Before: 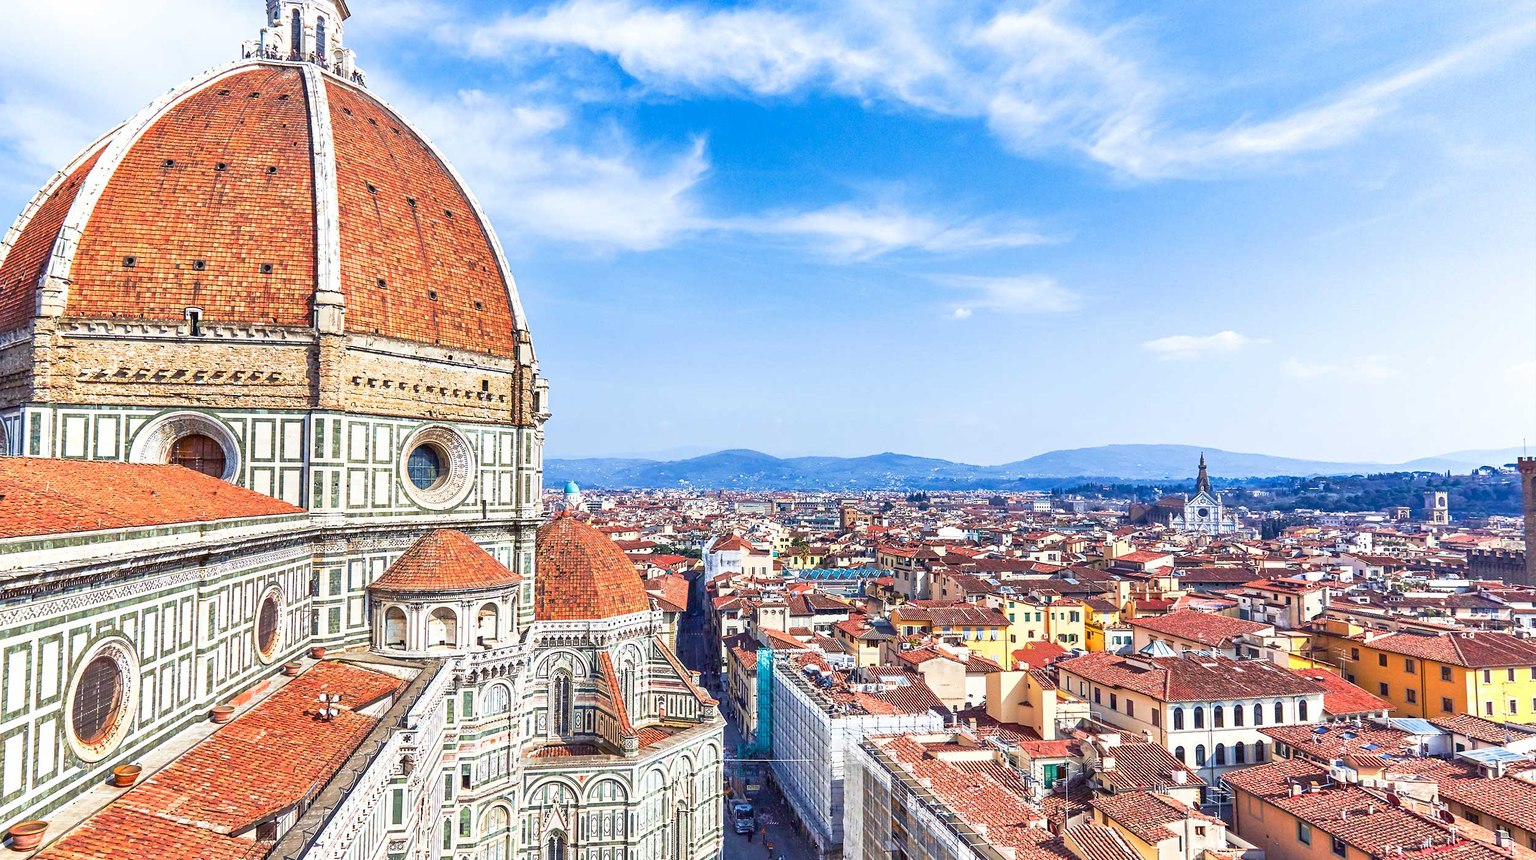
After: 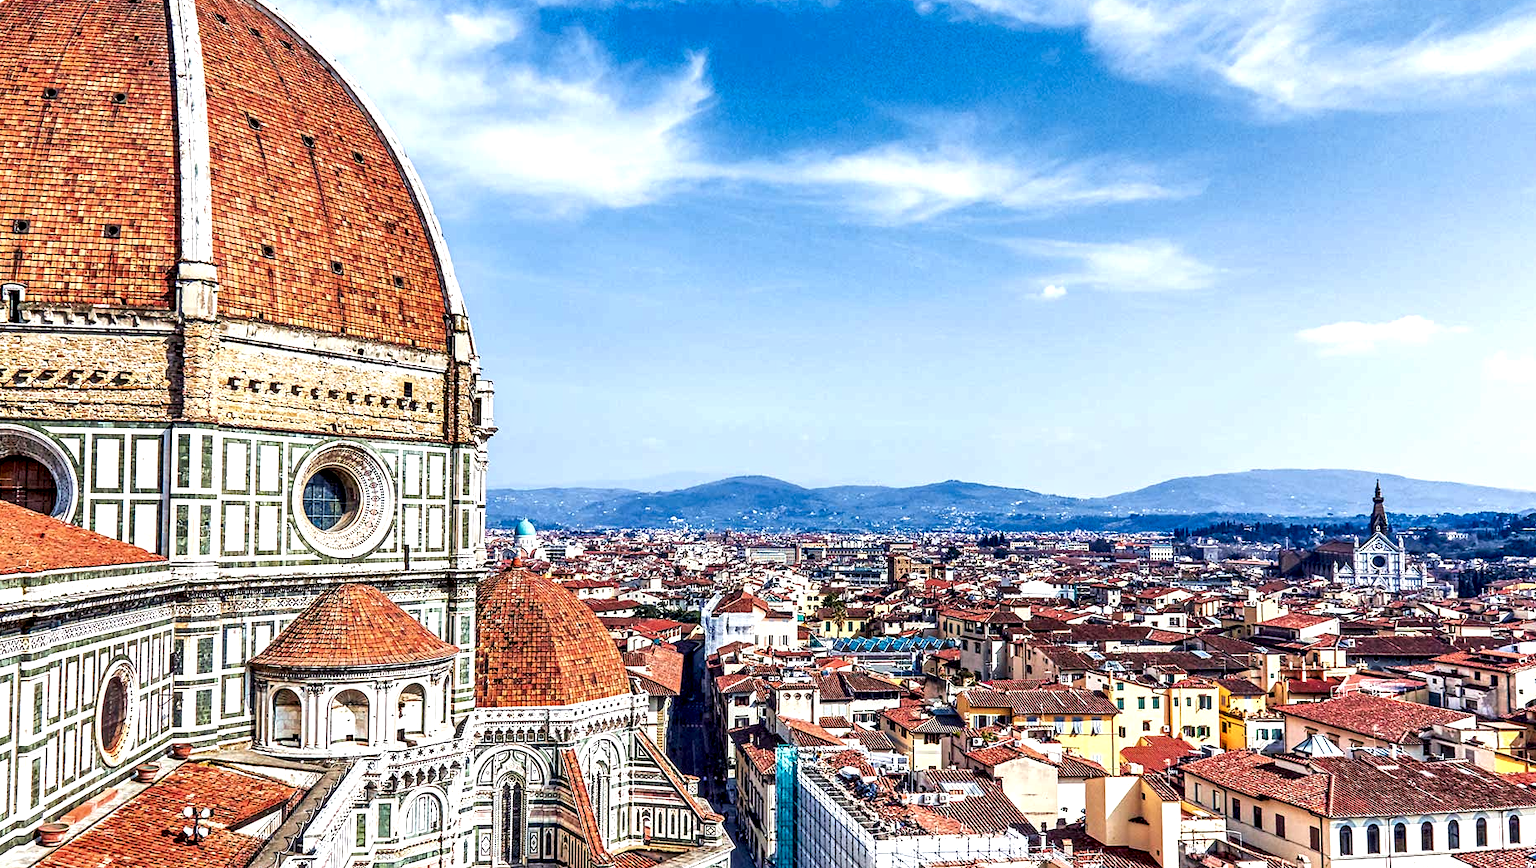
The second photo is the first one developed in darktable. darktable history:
local contrast: highlights 80%, shadows 57%, detail 174%, midtone range 0.605
crop and rotate: left 11.978%, top 11.413%, right 14.064%, bottom 13.888%
